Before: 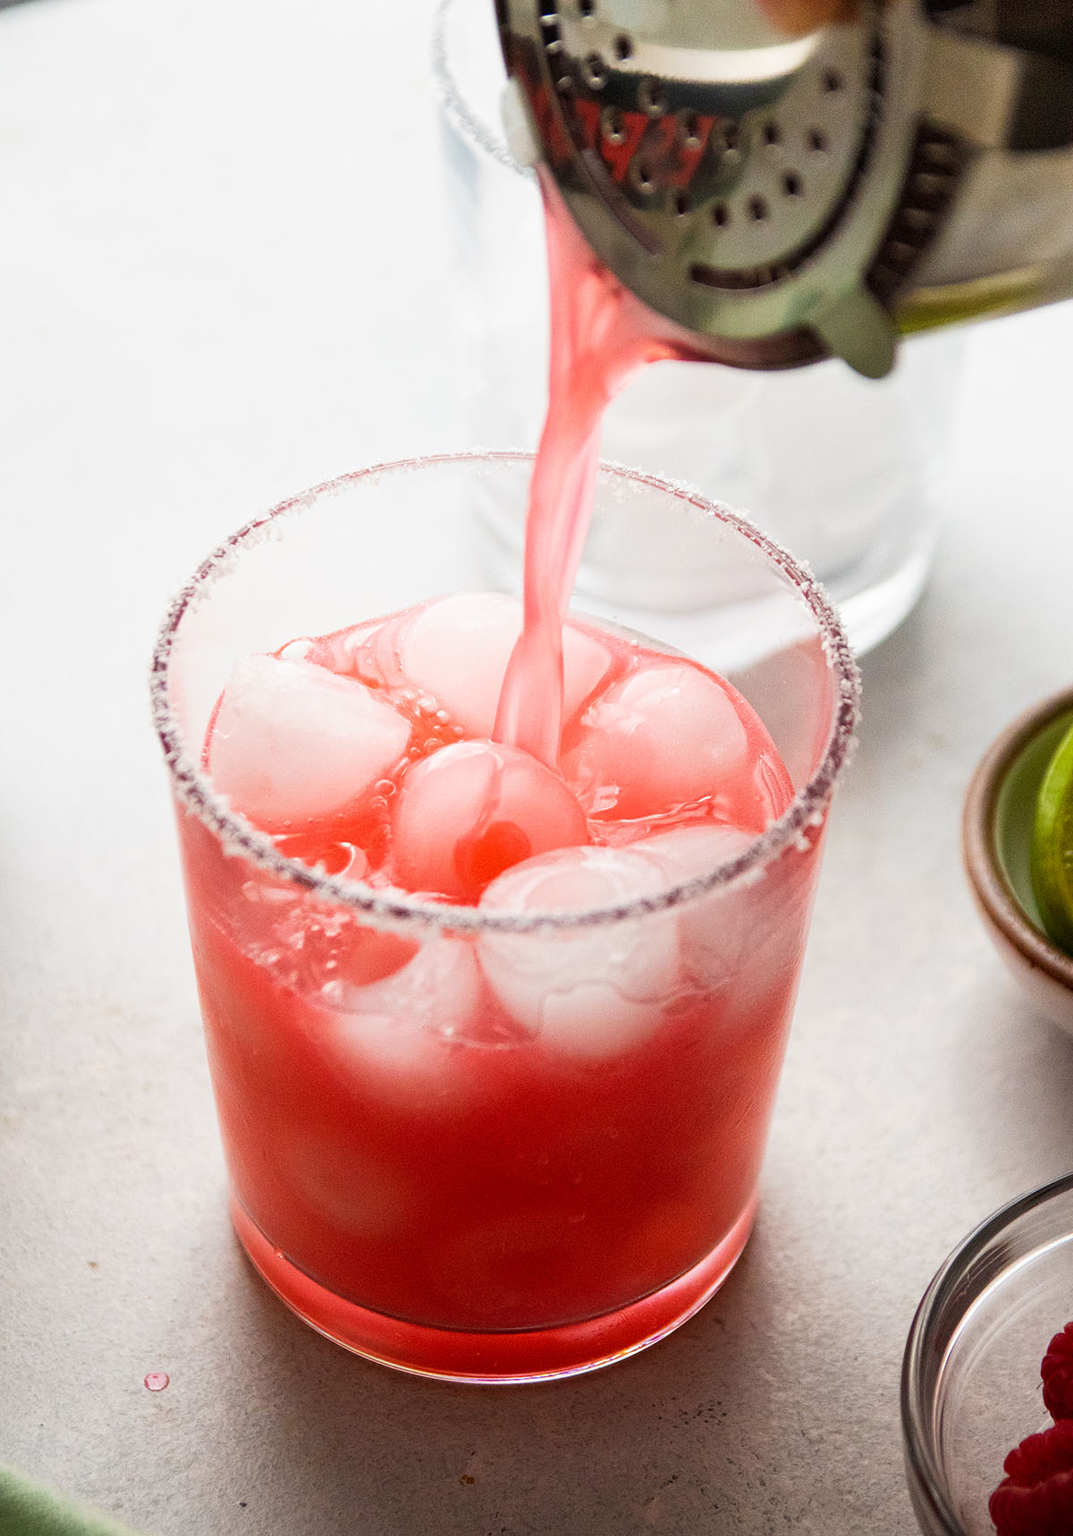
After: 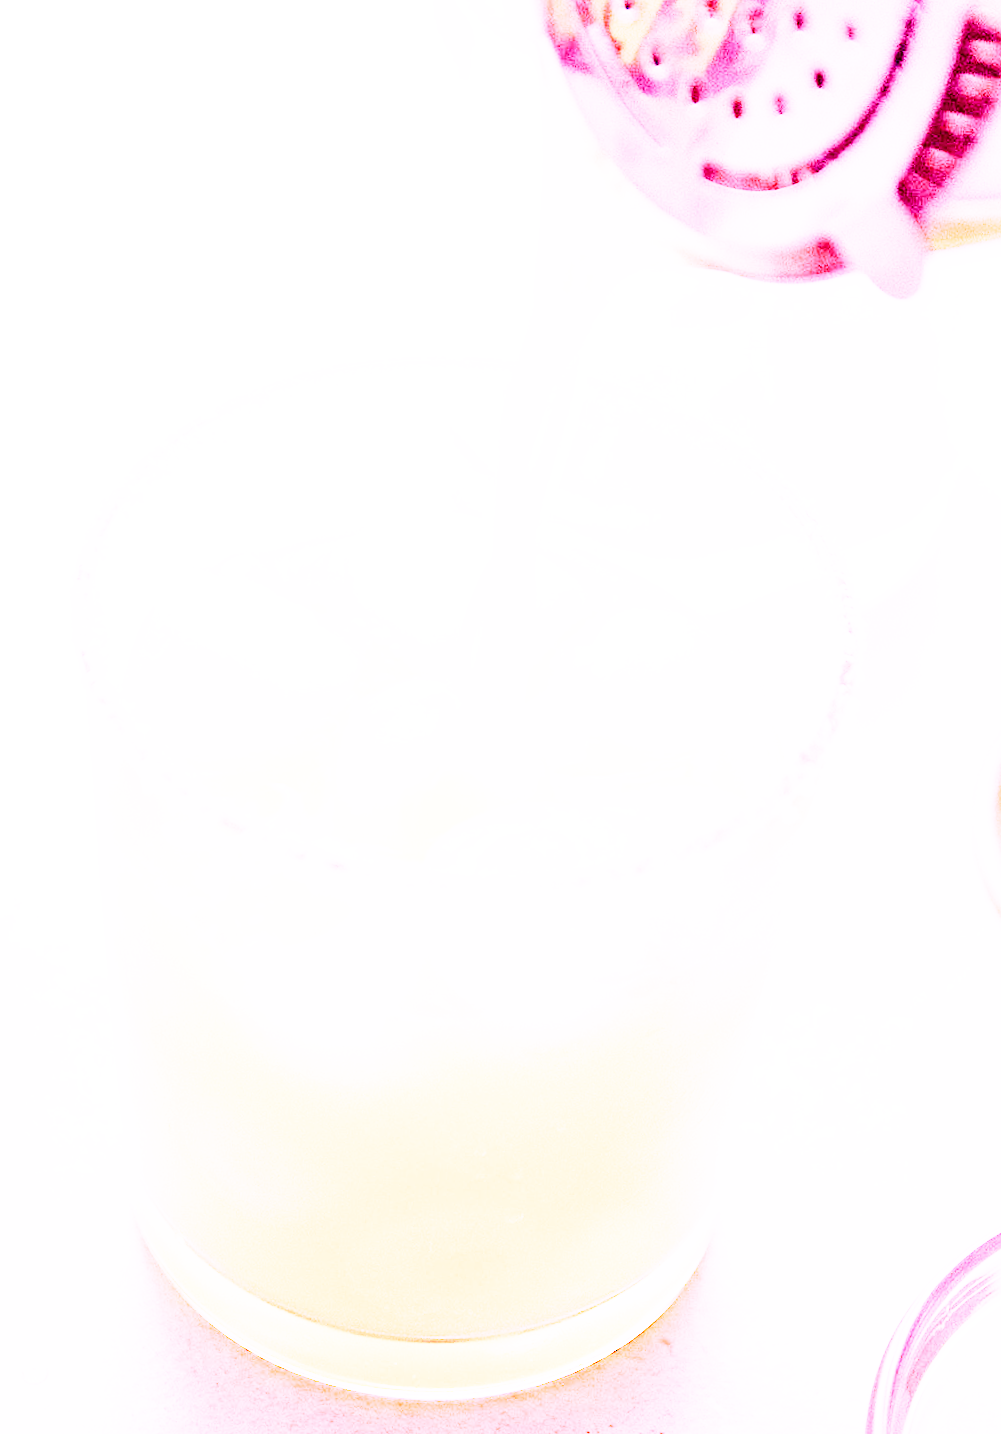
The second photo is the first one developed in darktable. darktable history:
crop and rotate: angle -3.27°, left 5.211%, top 5.211%, right 4.607%, bottom 4.607%
sigmoid: contrast 1.8, skew -0.2, preserve hue 0%, red attenuation 0.1, red rotation 0.035, green attenuation 0.1, green rotation -0.017, blue attenuation 0.15, blue rotation -0.052, base primaries Rec2020
white balance: red 8, blue 8
